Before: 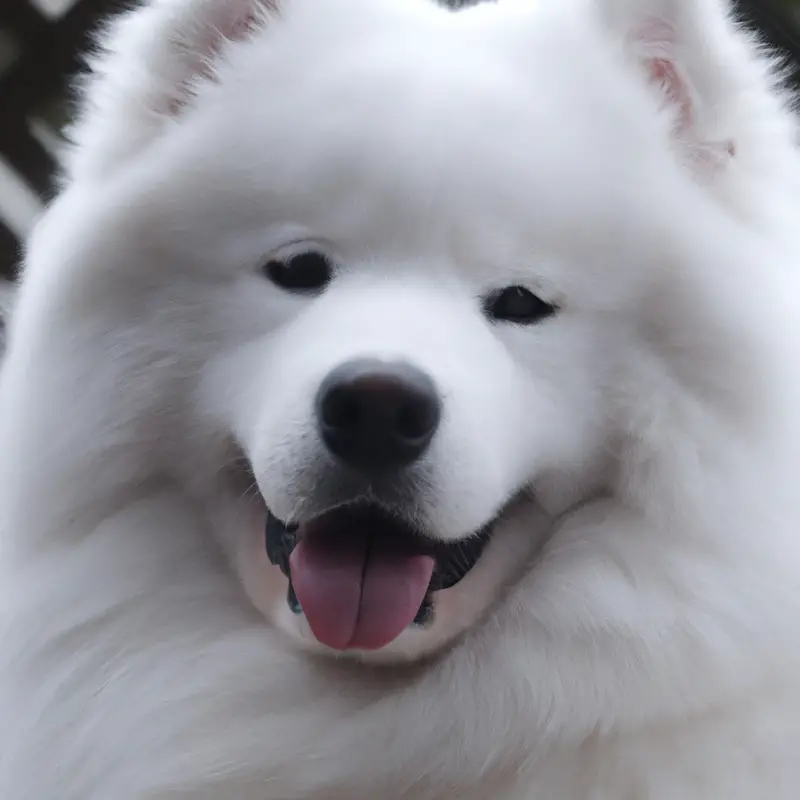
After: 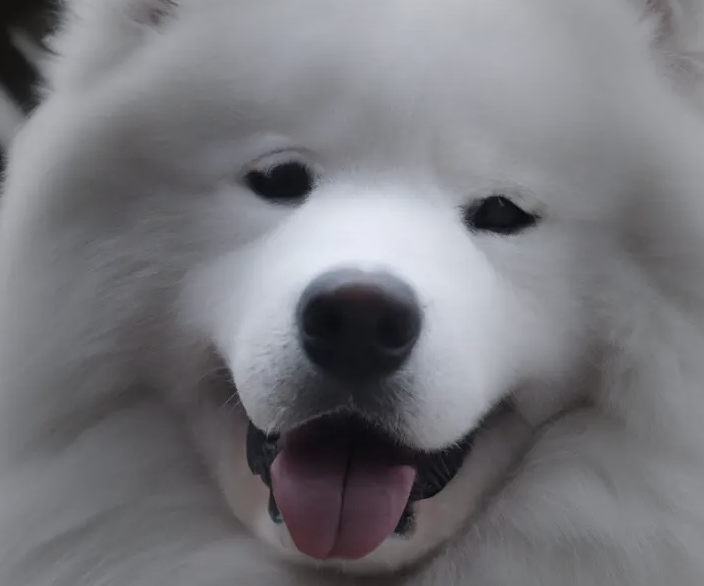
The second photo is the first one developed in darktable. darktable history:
crop and rotate: left 2.429%, top 11.265%, right 9.48%, bottom 15.483%
vignetting: fall-off start 16.14%, fall-off radius 100.05%, center (-0.01, 0), width/height ratio 0.715
tone equalizer: on, module defaults
